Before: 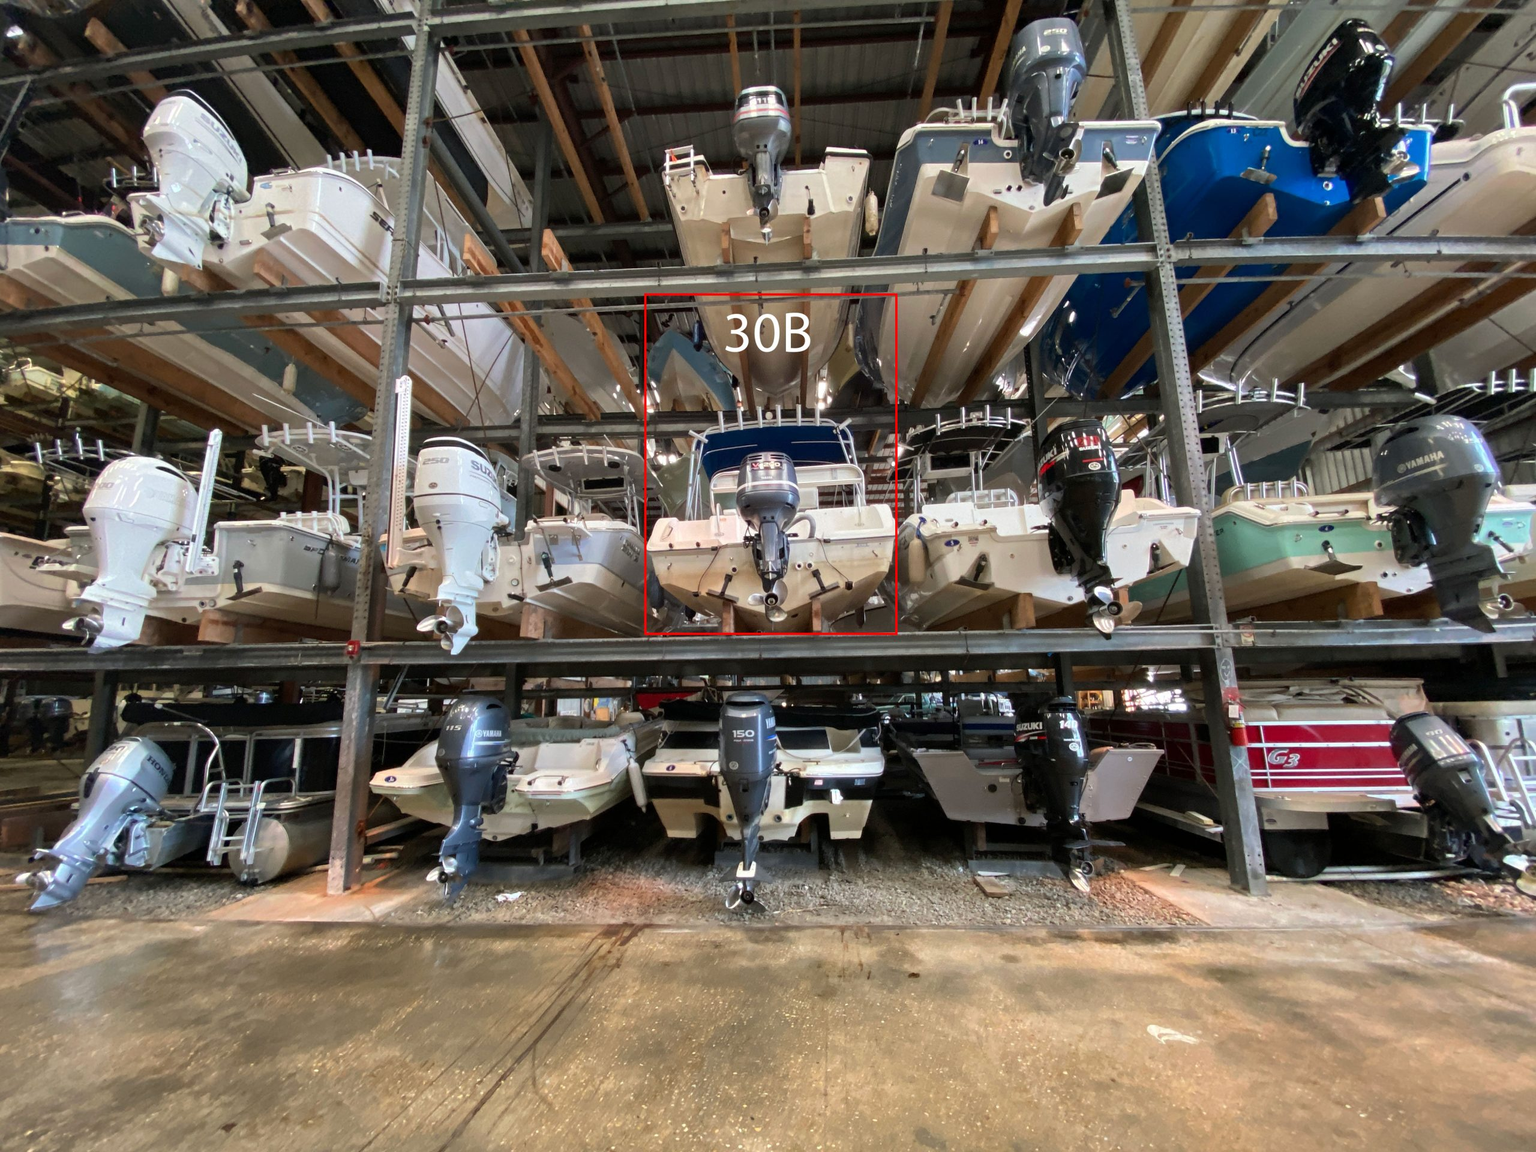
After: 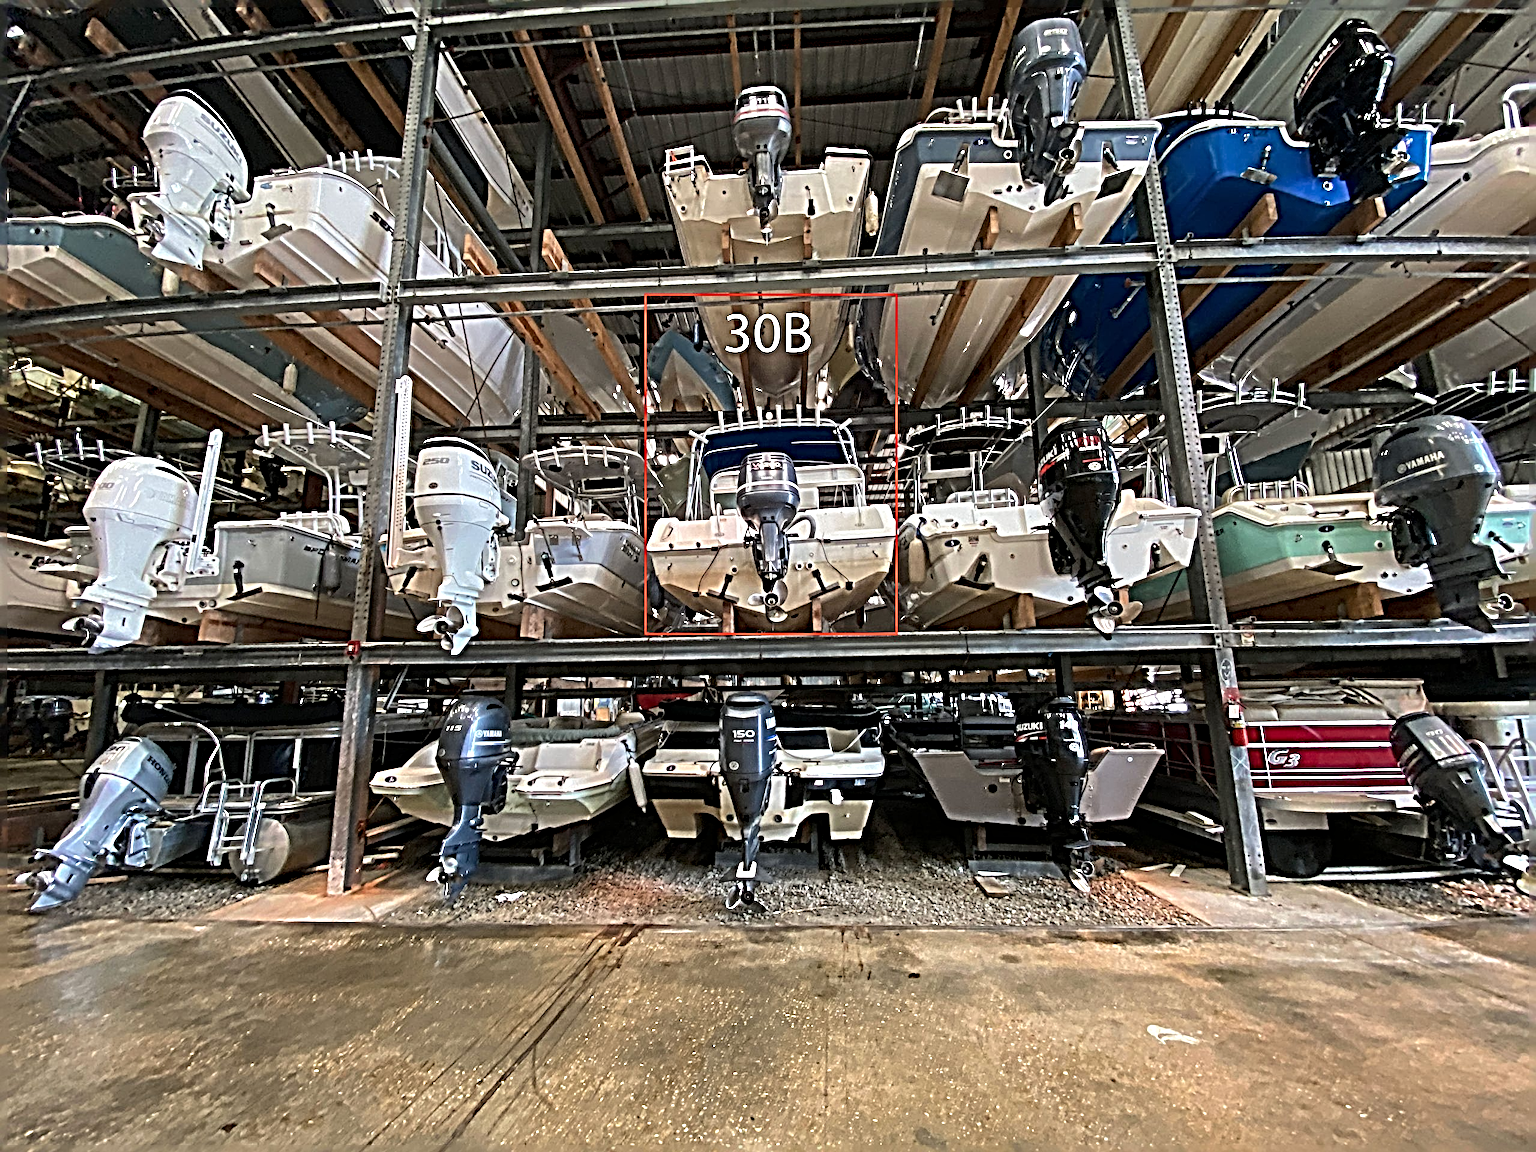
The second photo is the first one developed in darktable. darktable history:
sharpen: radius 6.25, amount 1.817, threshold 0.199
